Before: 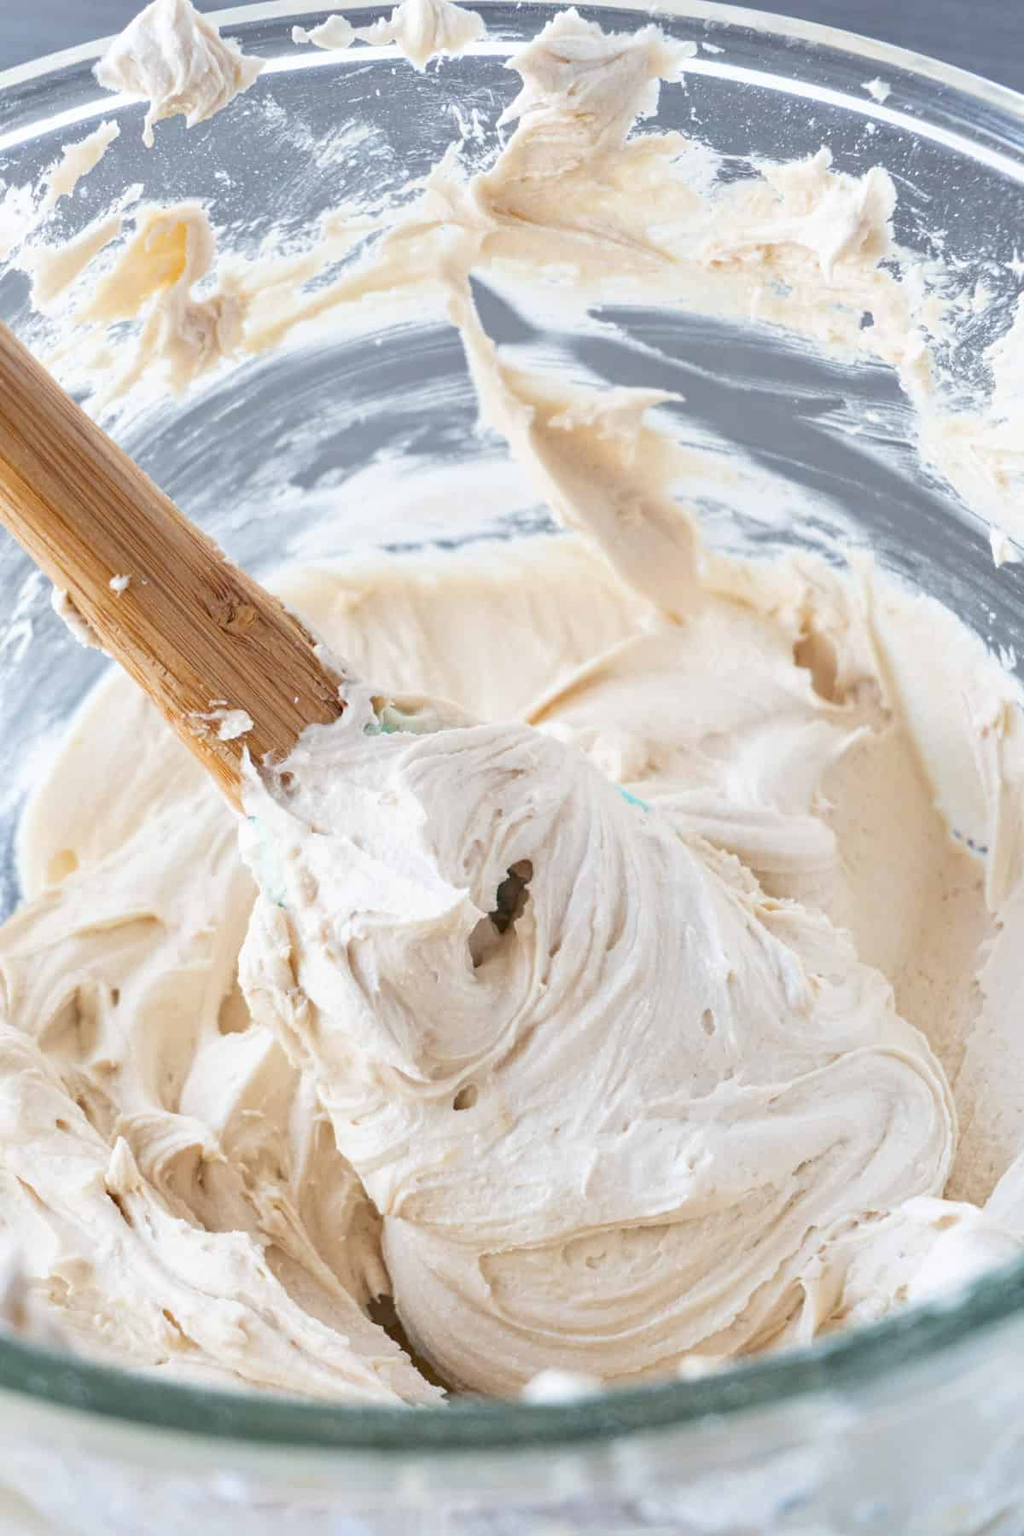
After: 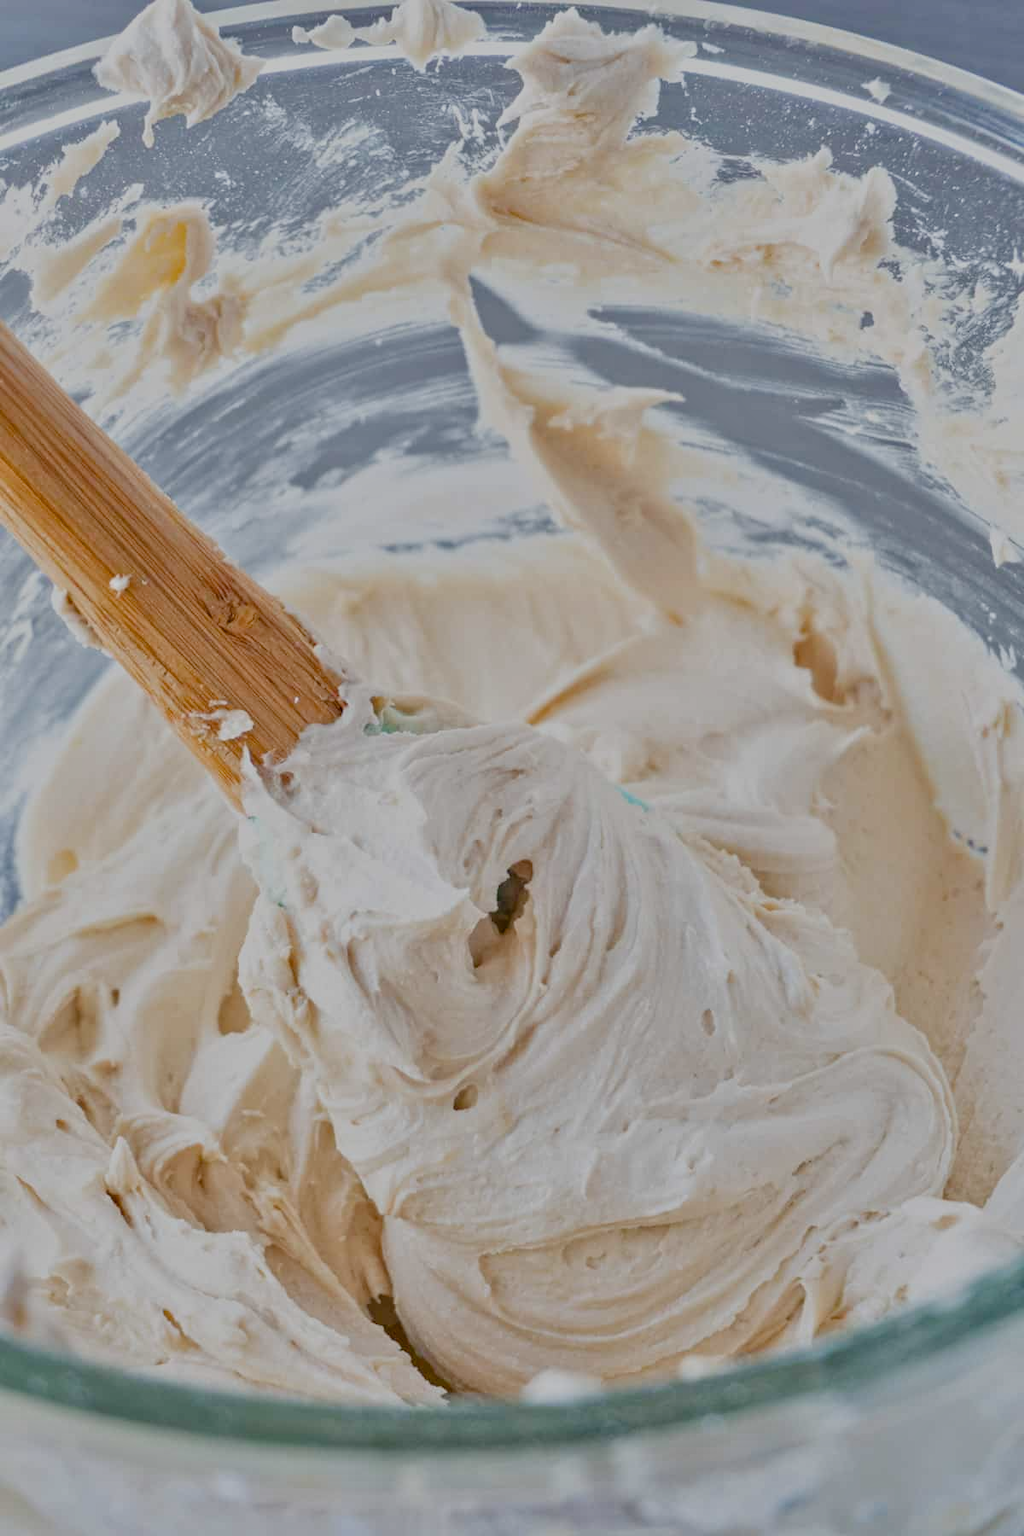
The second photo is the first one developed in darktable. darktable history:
exposure: compensate highlight preservation false
sigmoid: contrast 1.22, skew 0.65
color balance rgb: perceptual saturation grading › global saturation 20%, perceptual saturation grading › highlights -25%, perceptual saturation grading › shadows 25%
tone equalizer: -8 EV -0.002 EV, -7 EV 0.005 EV, -6 EV -0.008 EV, -5 EV 0.007 EV, -4 EV -0.042 EV, -3 EV -0.233 EV, -2 EV -0.662 EV, -1 EV -0.983 EV, +0 EV -0.969 EV, smoothing diameter 2%, edges refinement/feathering 20, mask exposure compensation -1.57 EV, filter diffusion 5
